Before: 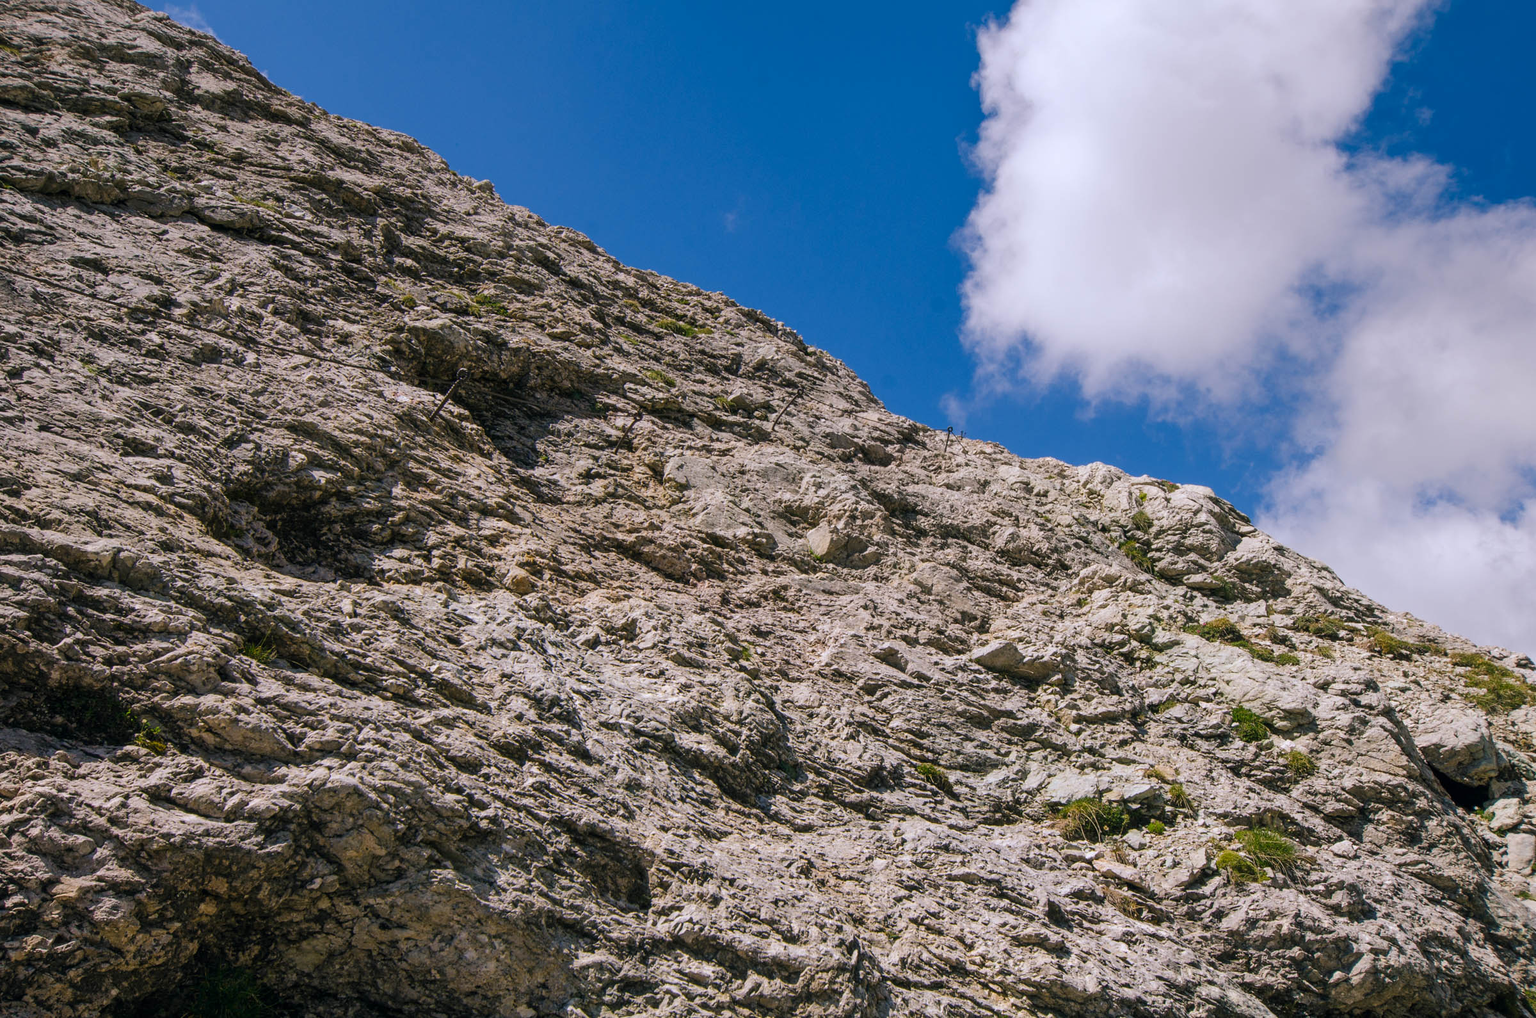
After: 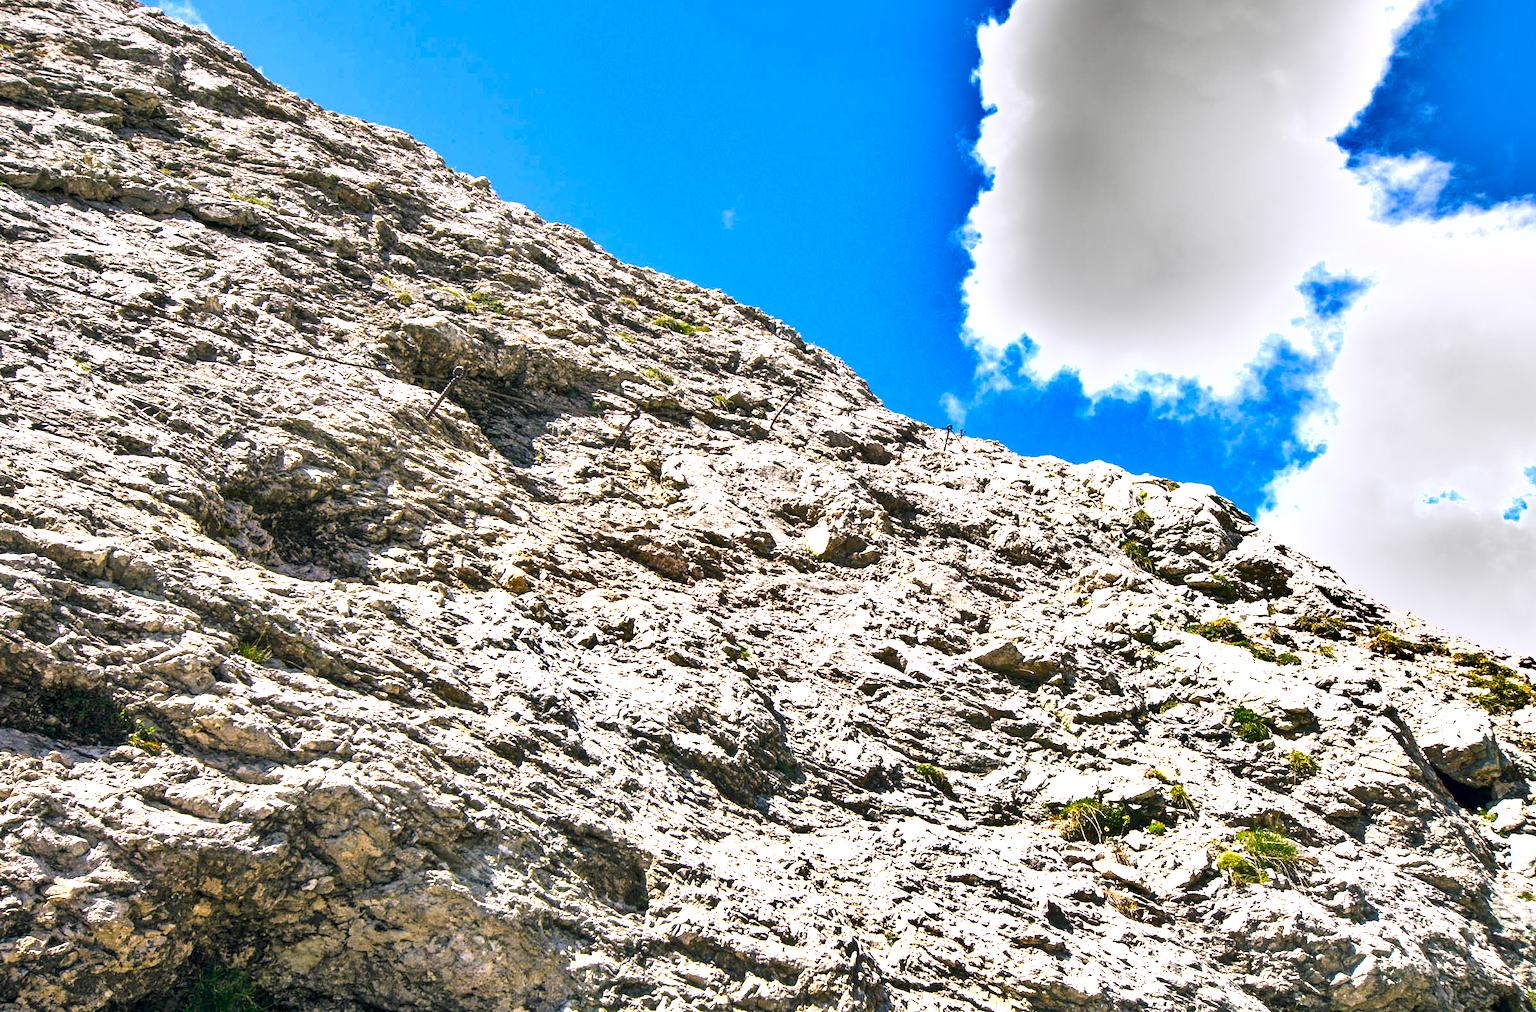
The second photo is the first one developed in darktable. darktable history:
exposure: black level correction 0.001, exposure 1.811 EV, compensate exposure bias true, compensate highlight preservation false
crop: left 0.495%, top 0.473%, right 0.167%, bottom 0.658%
shadows and highlights: shadows 39.41, highlights -53.45, low approximation 0.01, soften with gaussian
